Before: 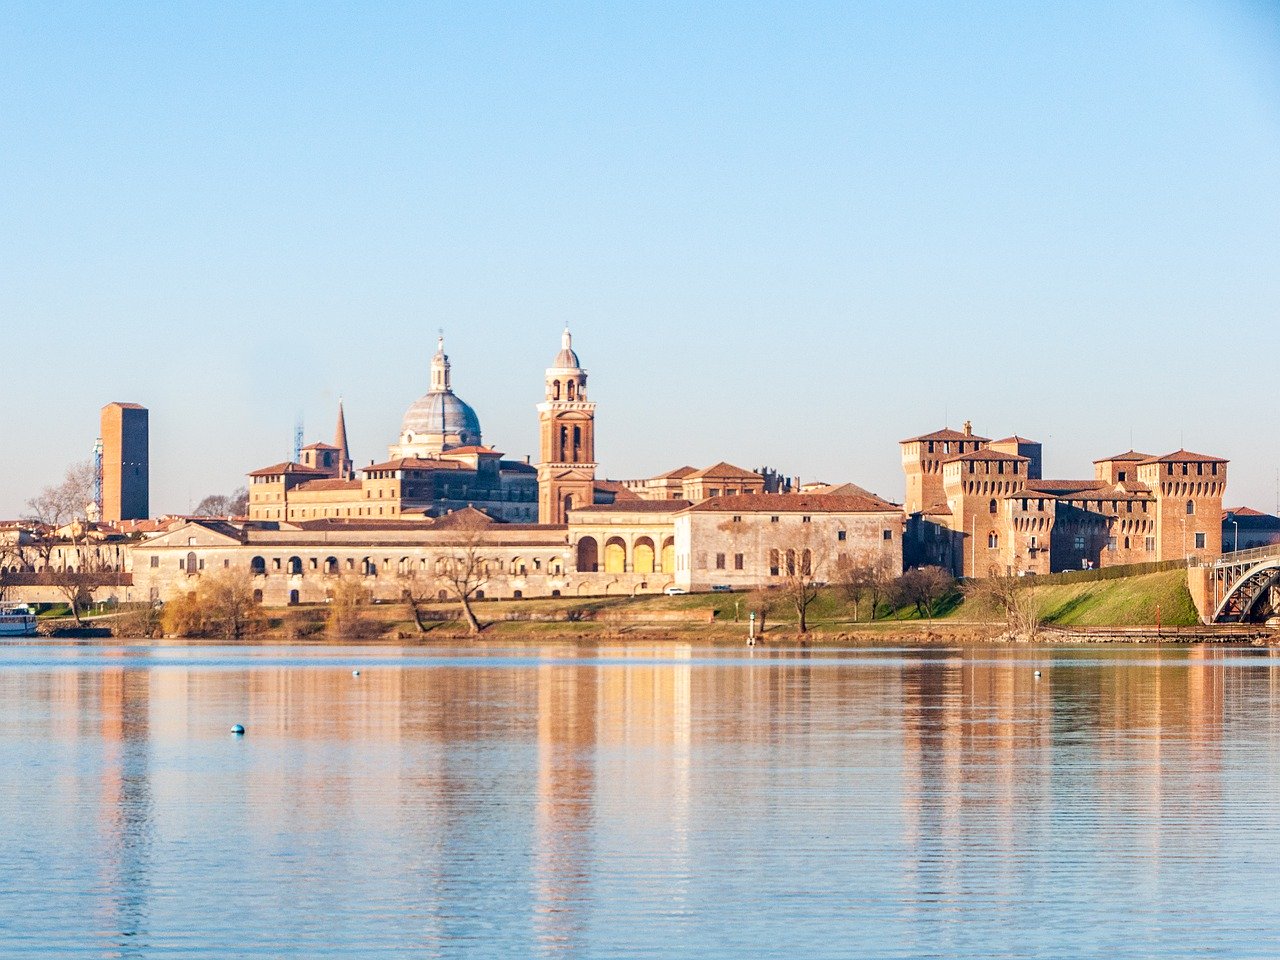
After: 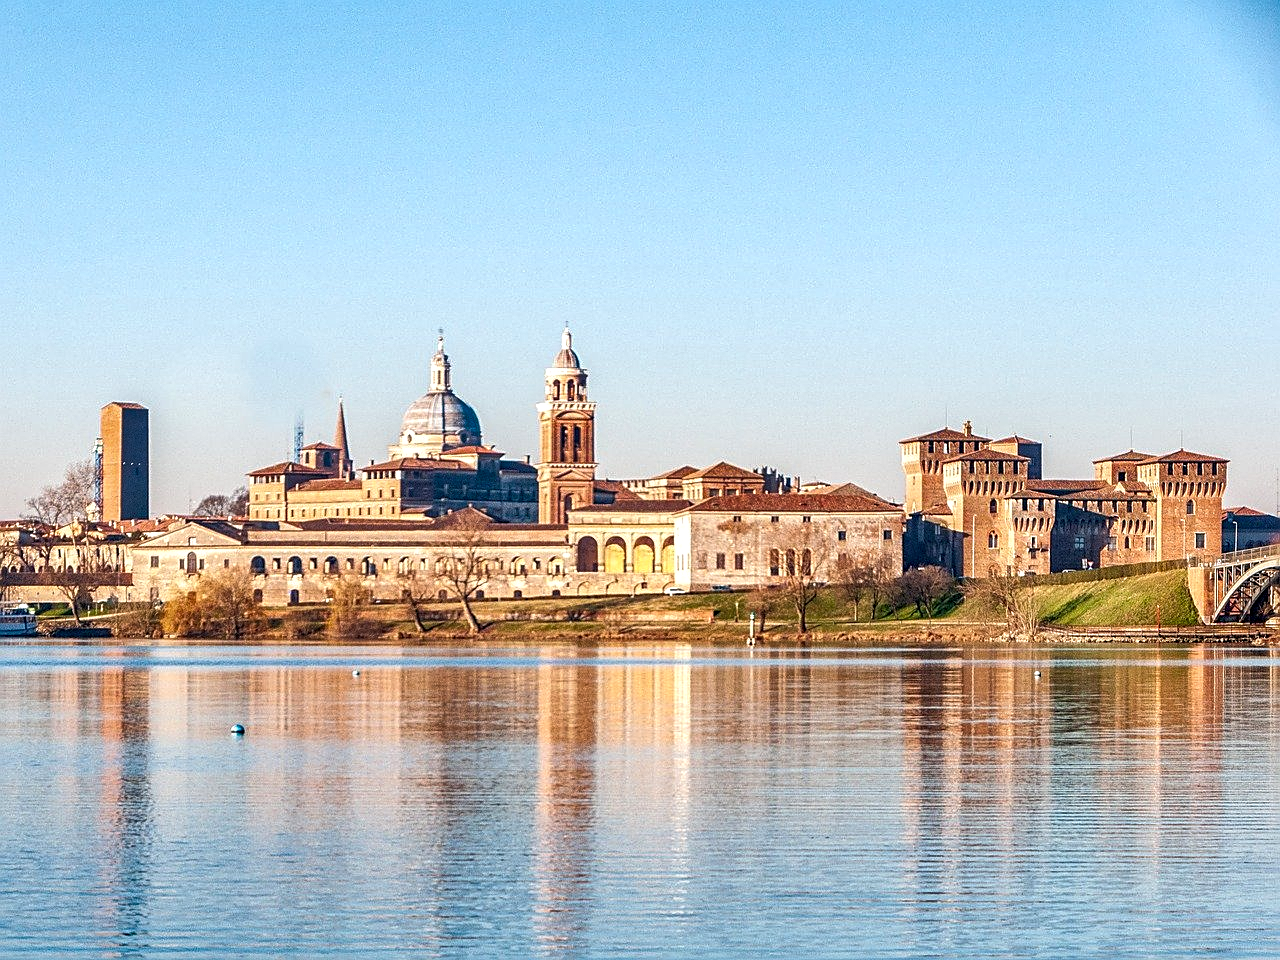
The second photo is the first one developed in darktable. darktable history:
exposure: black level correction 0.001, exposure 0.193 EV, compensate highlight preservation false
shadows and highlights: soften with gaussian
local contrast: on, module defaults
sharpen: on, module defaults
